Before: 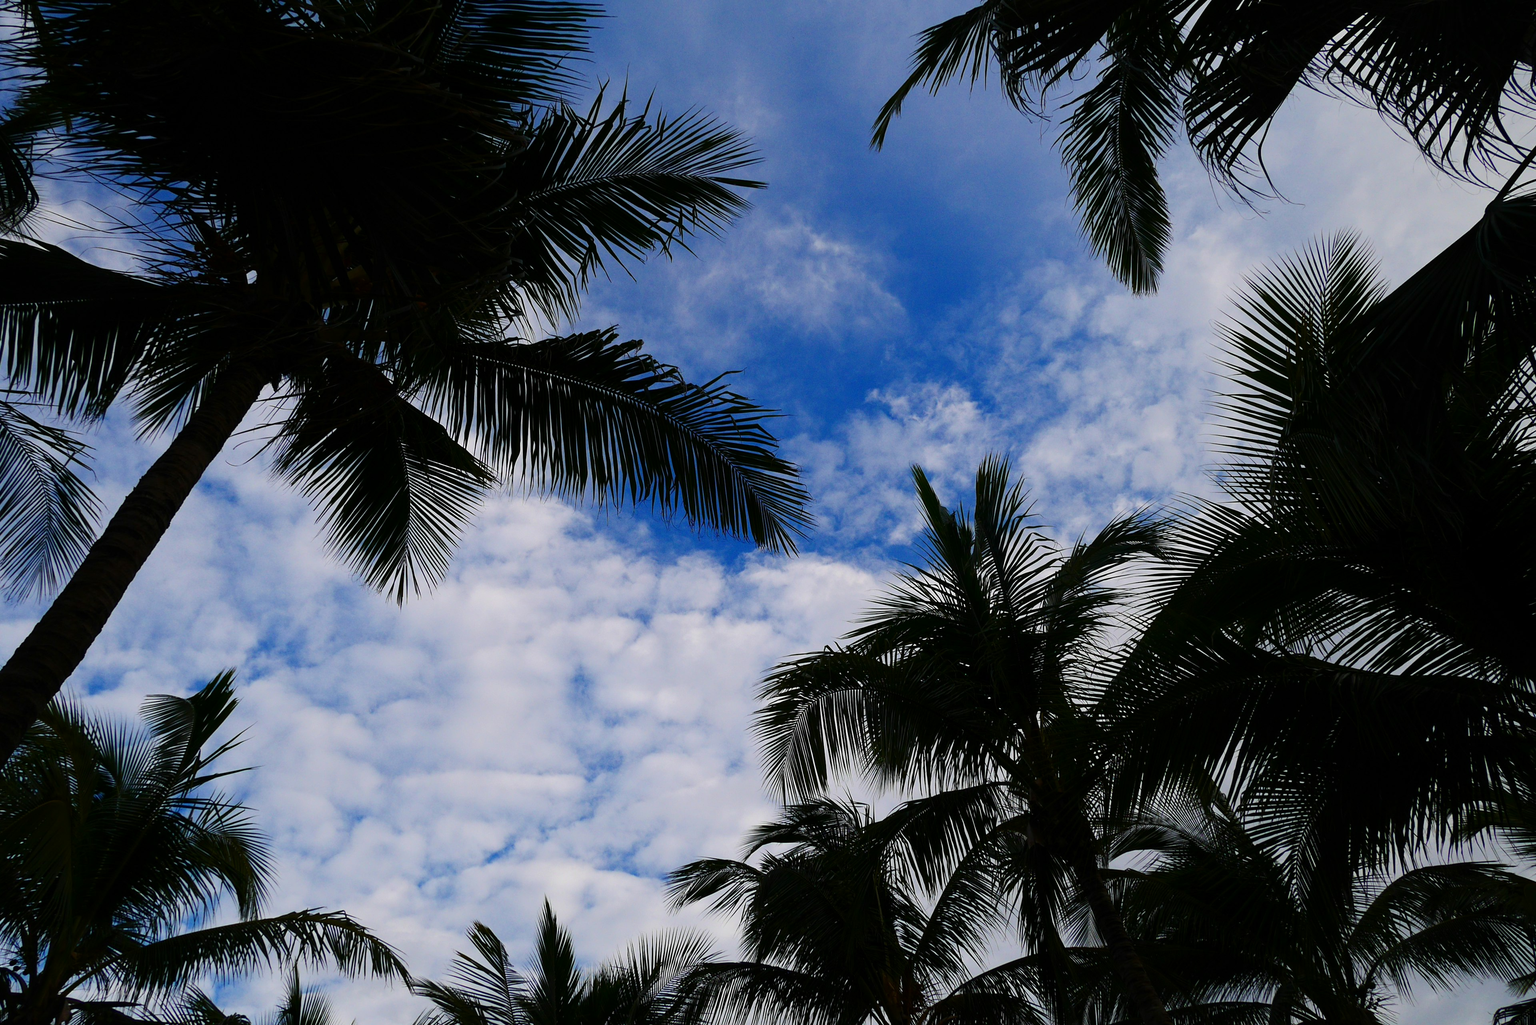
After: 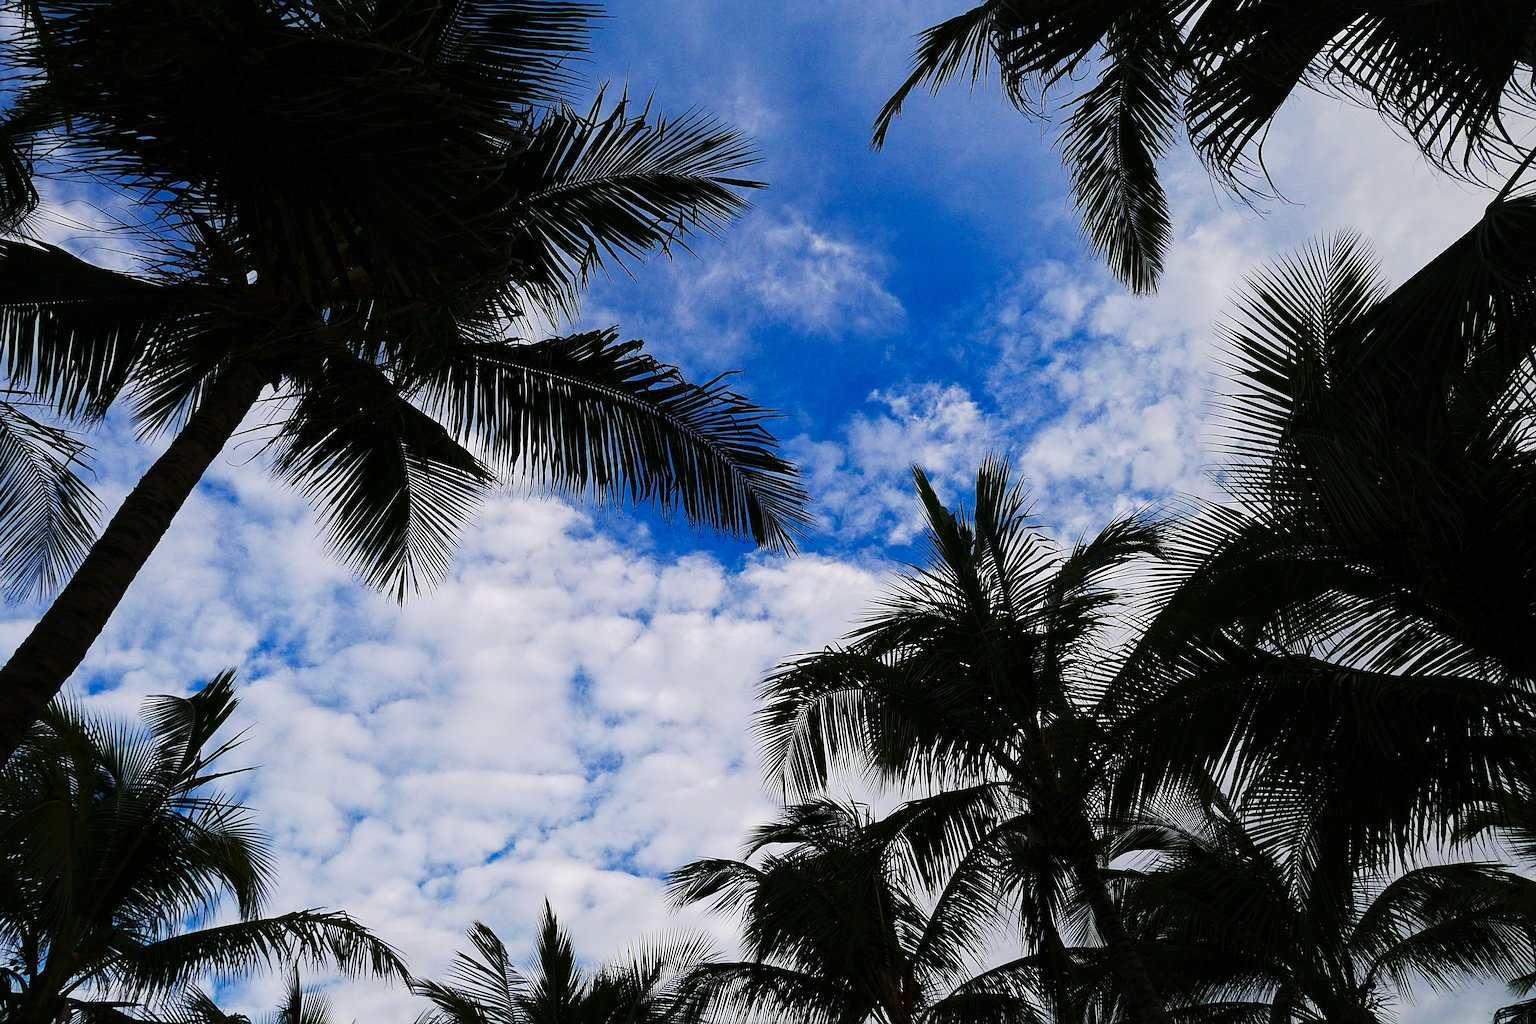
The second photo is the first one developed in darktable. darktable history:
sharpen: on, module defaults
local contrast: mode bilateral grid, contrast 20, coarseness 50, detail 120%, midtone range 0.2
tone curve: curves: ch0 [(0, 0) (0.003, 0.009) (0.011, 0.019) (0.025, 0.034) (0.044, 0.057) (0.069, 0.082) (0.1, 0.104) (0.136, 0.131) (0.177, 0.165) (0.224, 0.212) (0.277, 0.279) (0.335, 0.342) (0.399, 0.401) (0.468, 0.477) (0.543, 0.572) (0.623, 0.675) (0.709, 0.772) (0.801, 0.85) (0.898, 0.942) (1, 1)], preserve colors none
